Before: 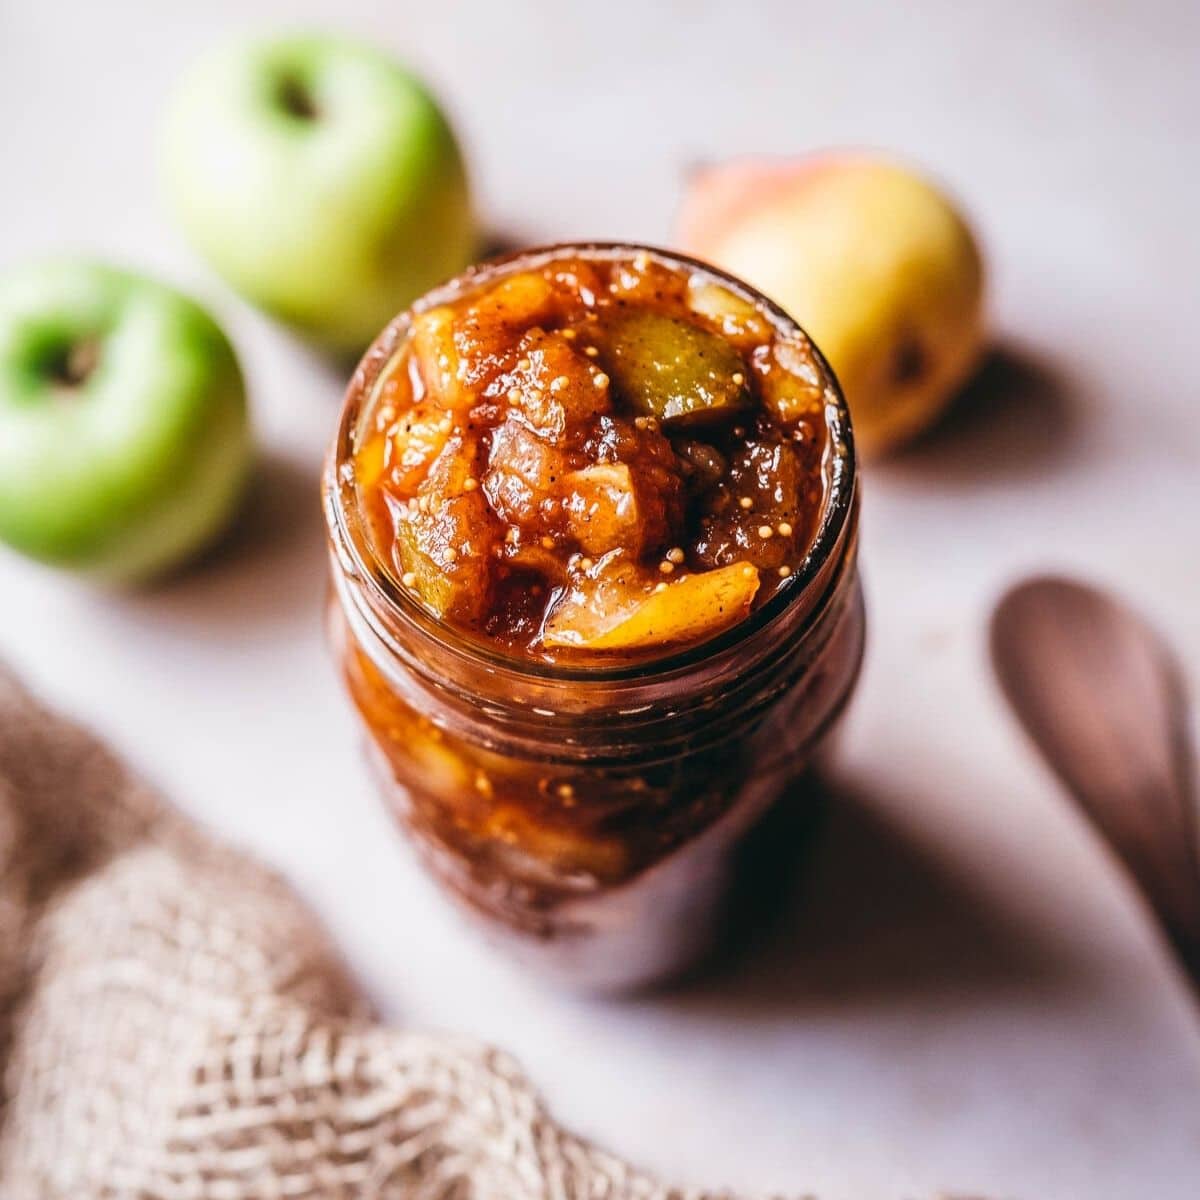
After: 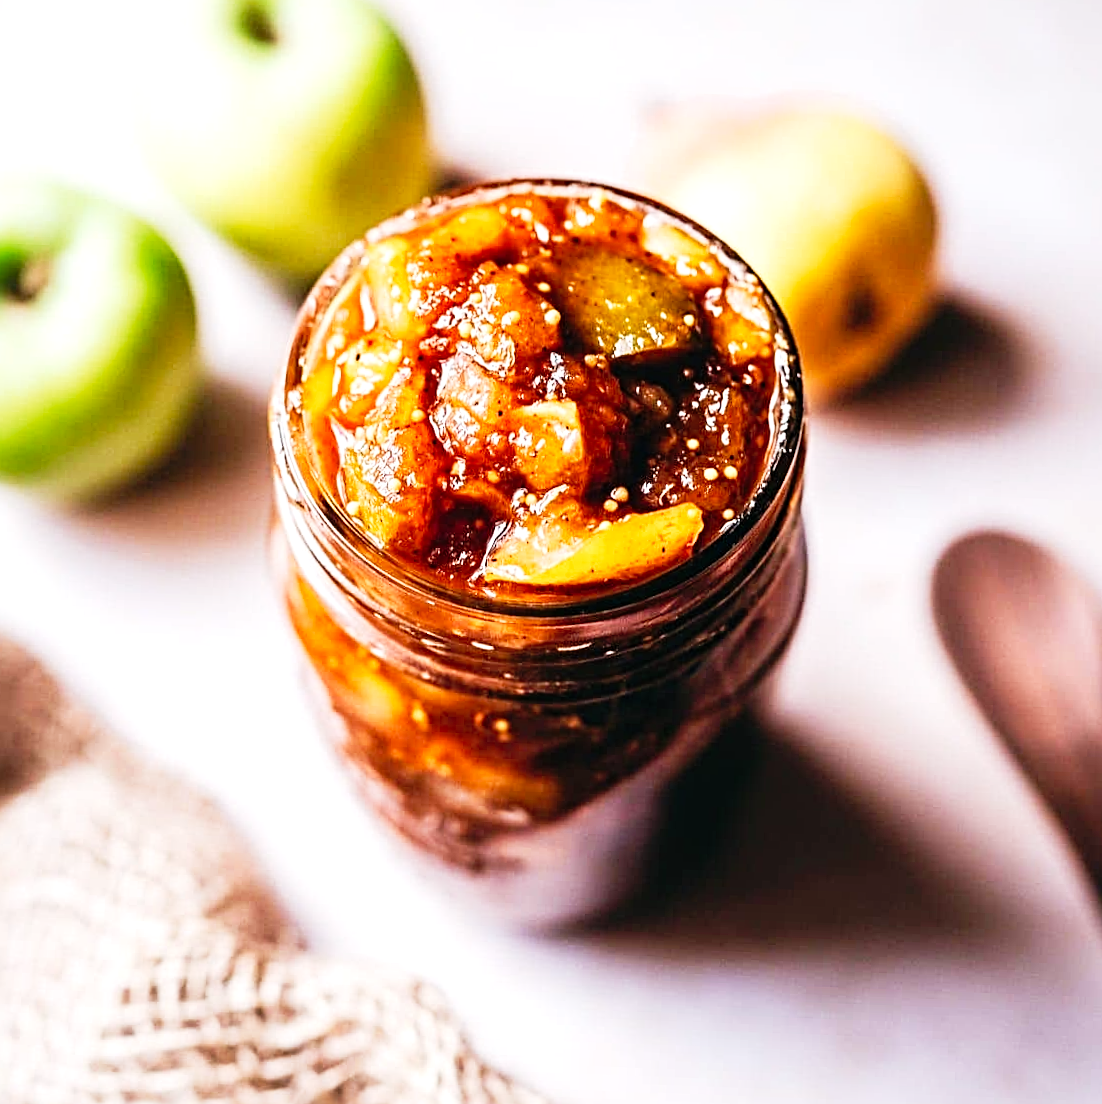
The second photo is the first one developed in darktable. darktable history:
tone curve: curves: ch0 [(0, 0) (0.128, 0.068) (0.292, 0.274) (0.46, 0.482) (0.653, 0.717) (0.819, 0.869) (0.998, 0.969)]; ch1 [(0, 0) (0.384, 0.365) (0.463, 0.45) (0.486, 0.486) (0.503, 0.504) (0.517, 0.517) (0.549, 0.572) (0.583, 0.615) (0.672, 0.699) (0.774, 0.817) (1, 1)]; ch2 [(0, 0) (0.374, 0.344) (0.446, 0.443) (0.494, 0.5) (0.527, 0.529) (0.565, 0.591) (0.644, 0.682) (1, 1)], preserve colors none
sharpen: radius 3.952
exposure: exposure 0.573 EV, compensate highlight preservation false
crop and rotate: angle -2.16°, left 3.078%, top 3.744%, right 1.618%, bottom 0.769%
